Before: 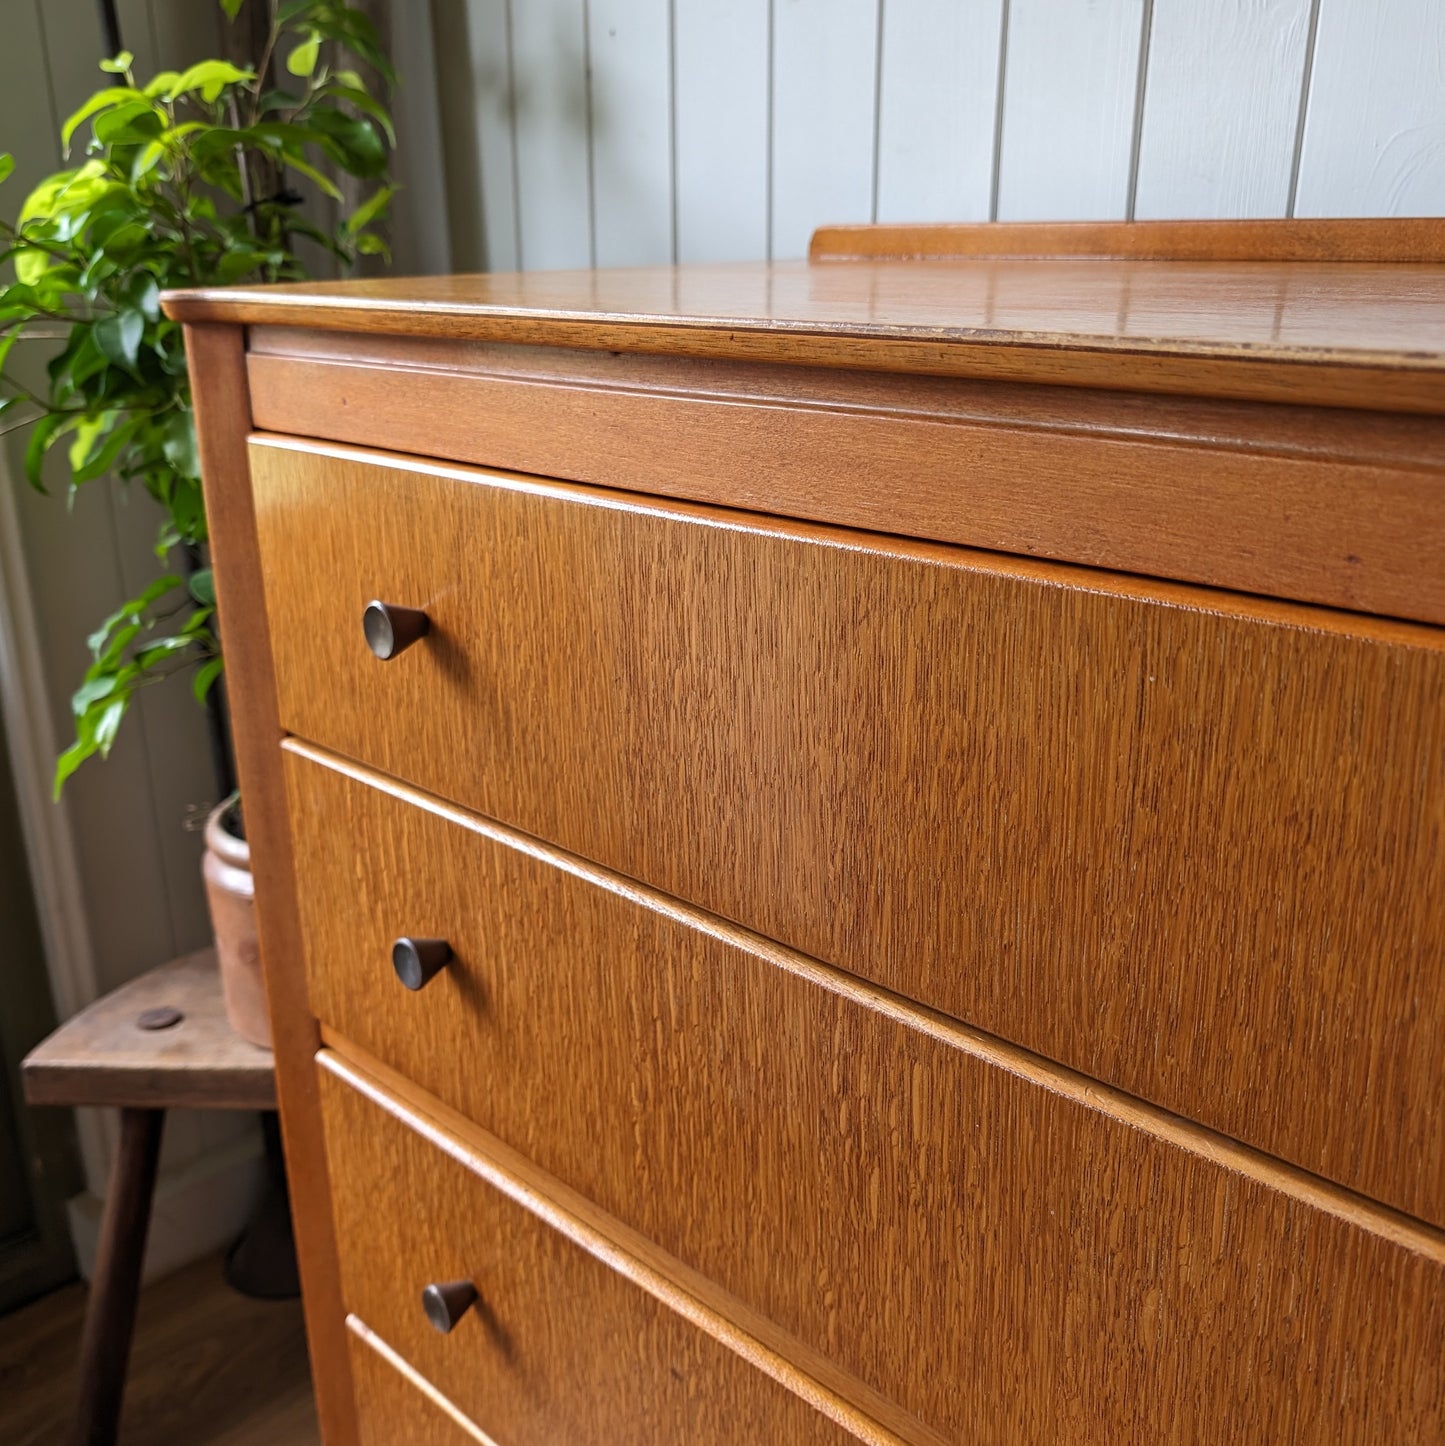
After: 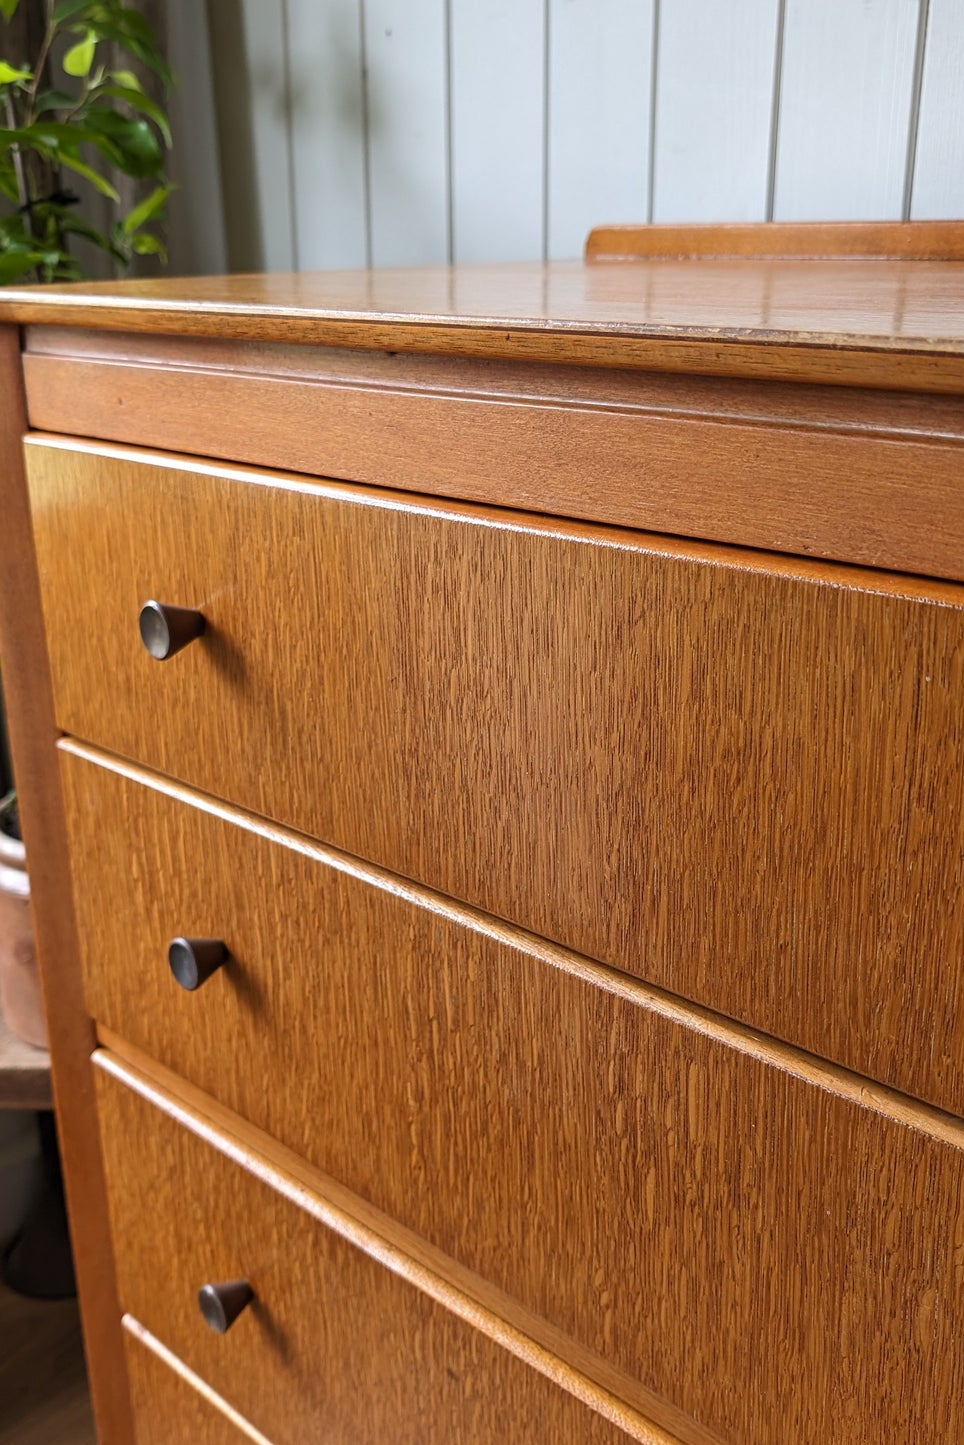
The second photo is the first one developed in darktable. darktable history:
crop and rotate: left 15.533%, right 17.729%
